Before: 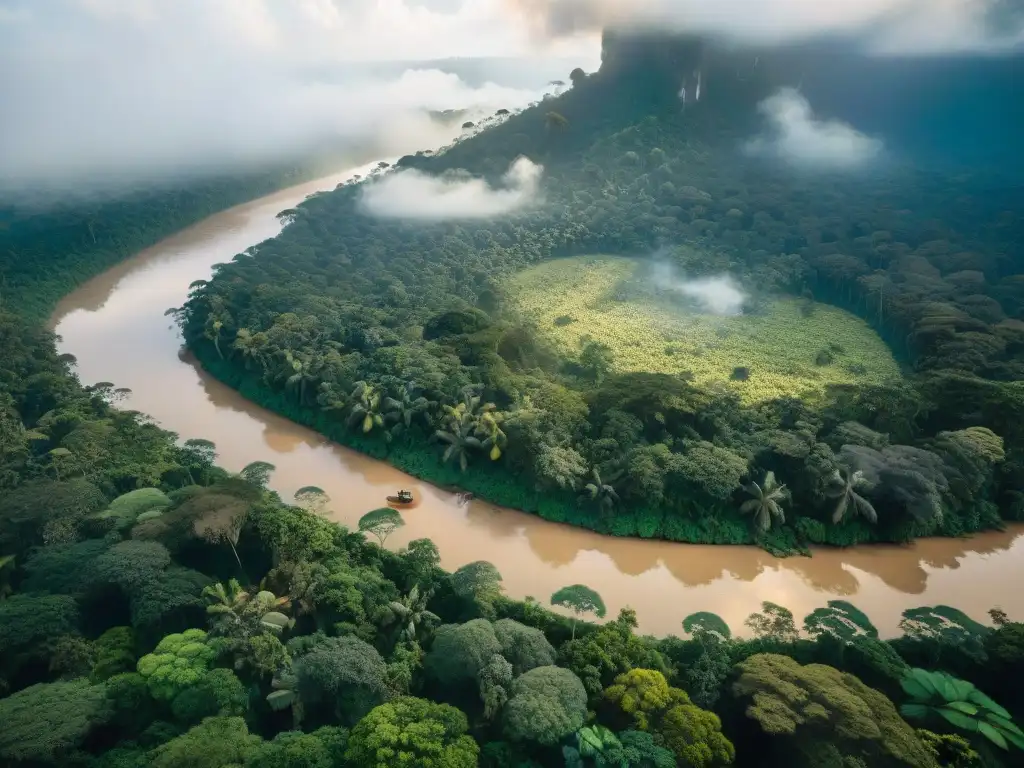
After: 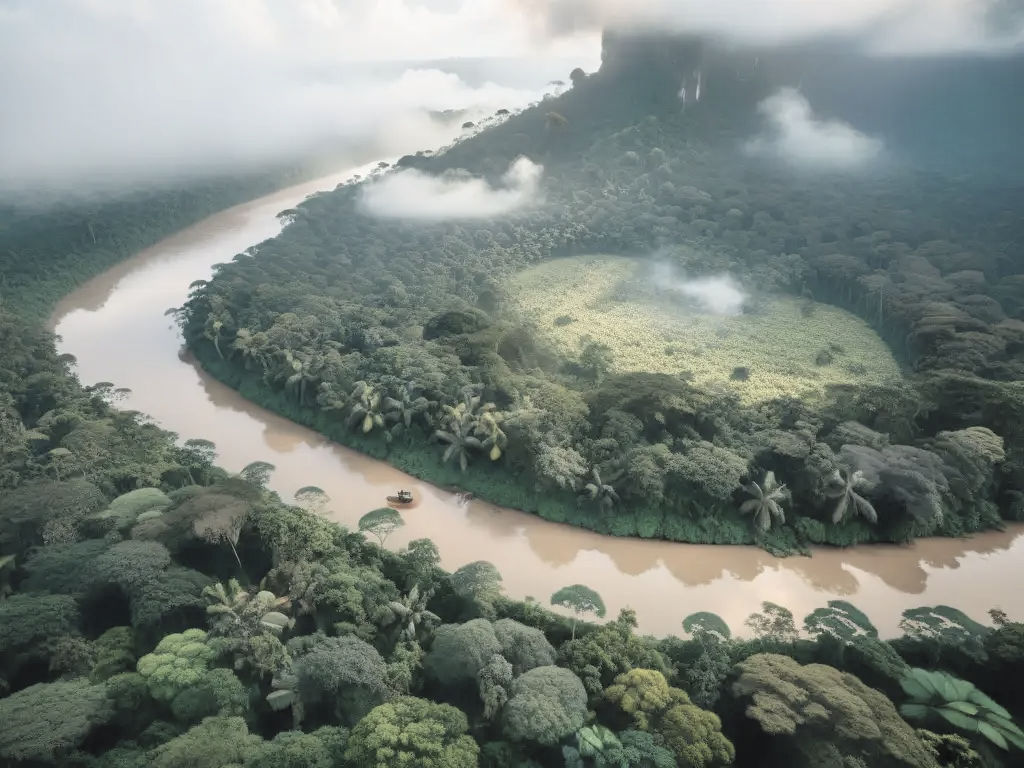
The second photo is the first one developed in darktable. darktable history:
contrast brightness saturation: brightness 0.19, saturation -0.483
